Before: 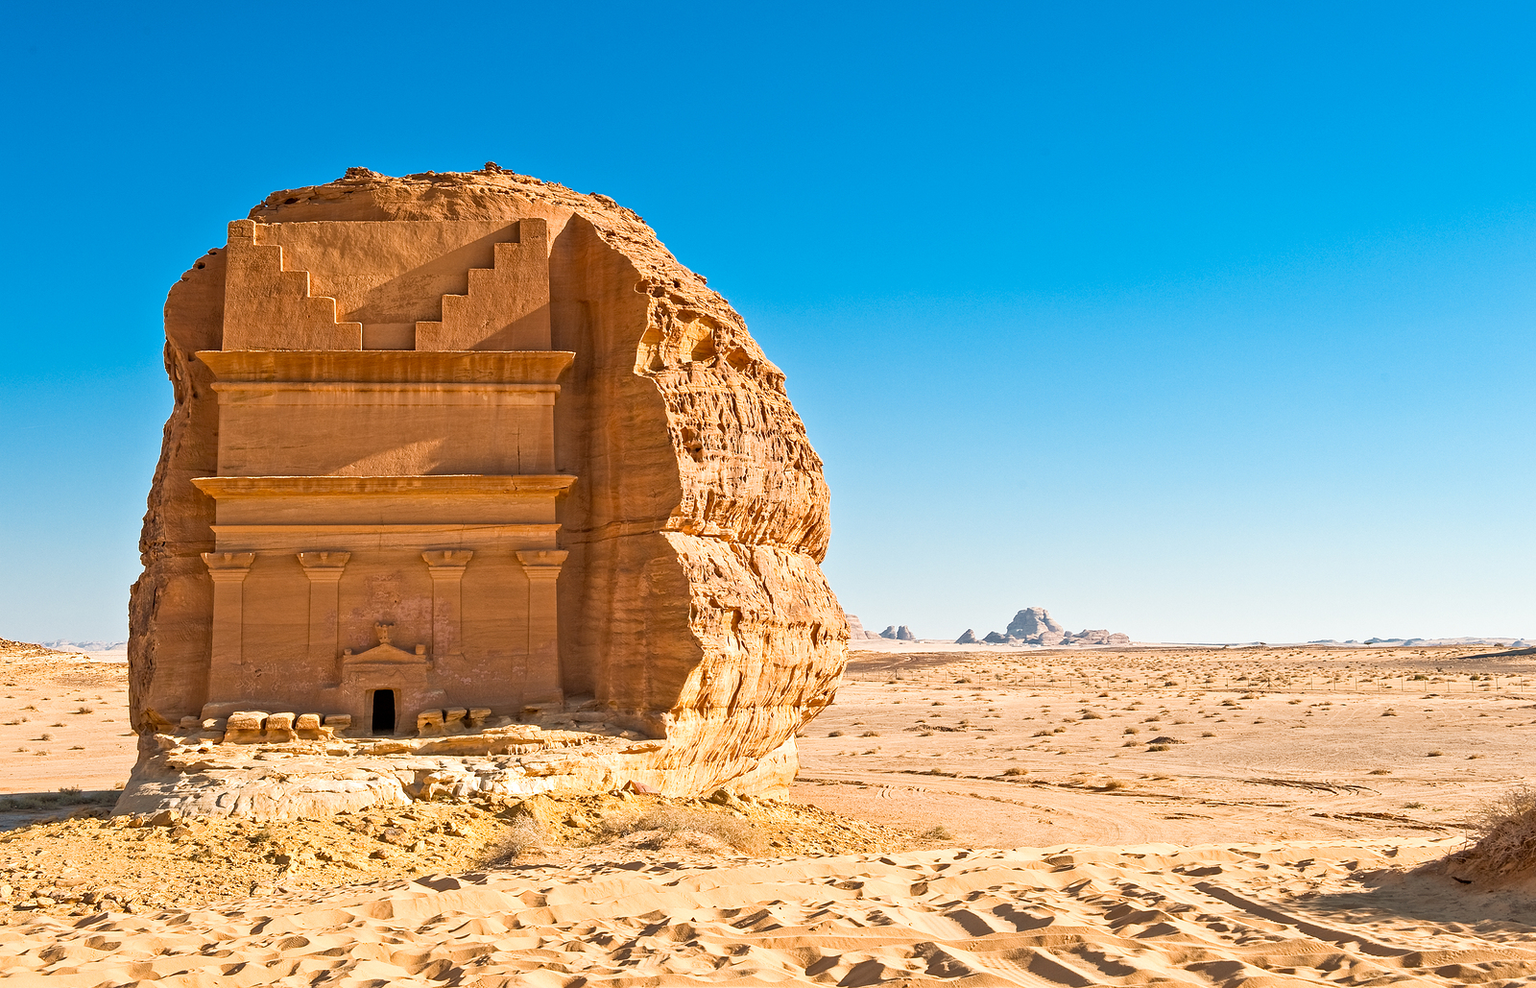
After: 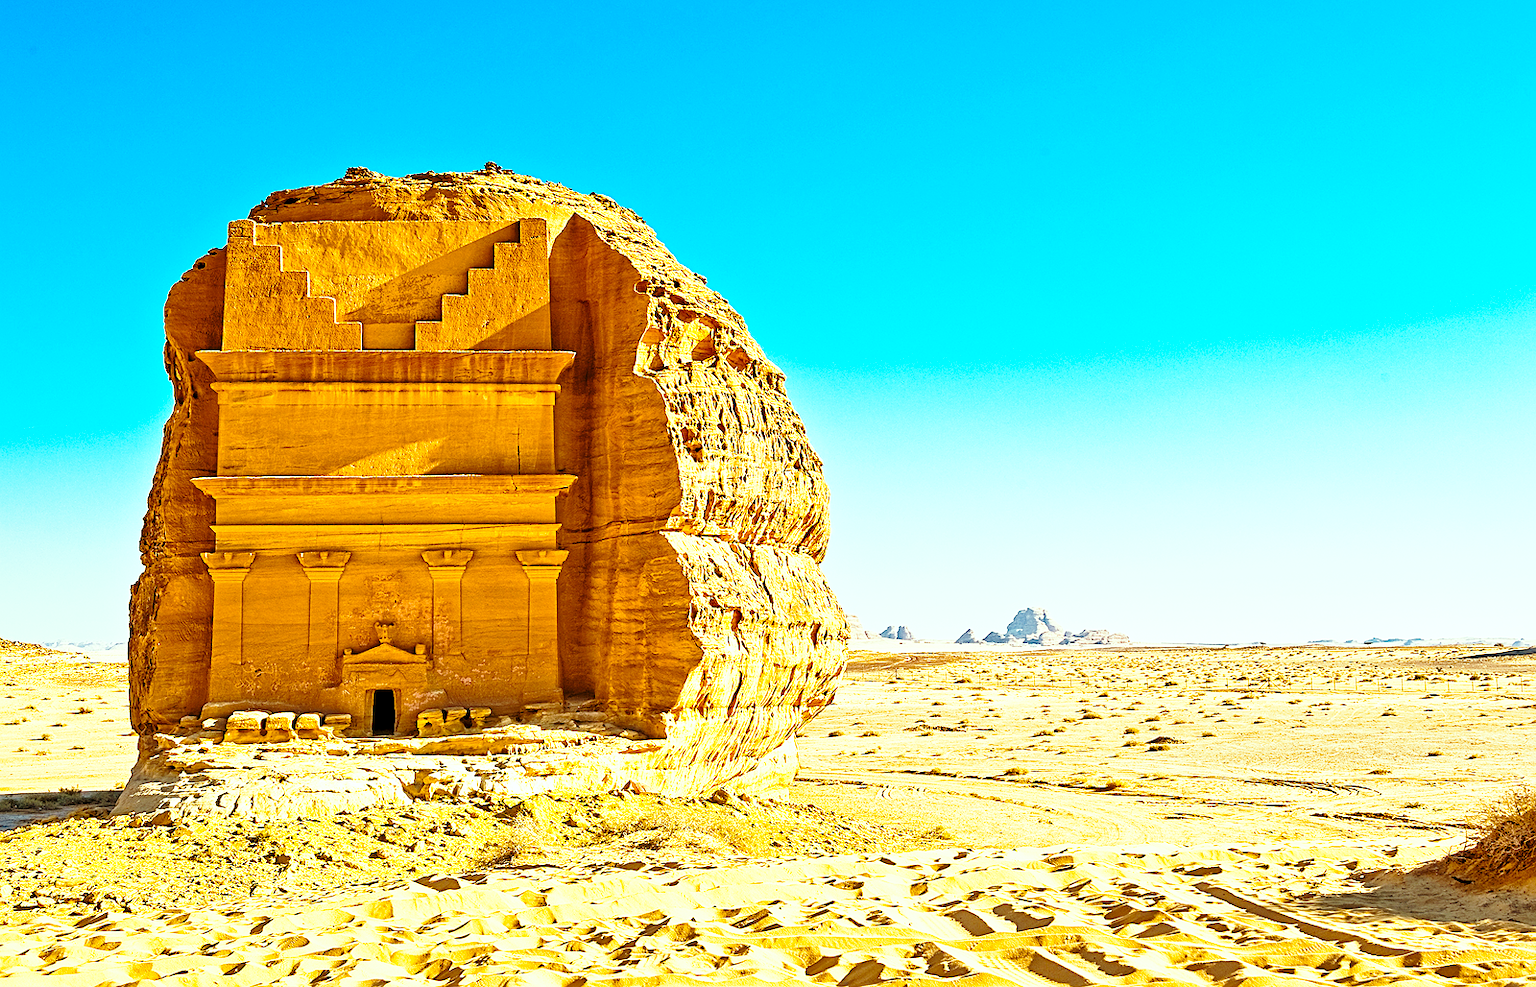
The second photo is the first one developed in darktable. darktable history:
color balance rgb: linear chroma grading › global chroma 15%, perceptual saturation grading › global saturation 30%
local contrast: mode bilateral grid, contrast 20, coarseness 50, detail 120%, midtone range 0.2
exposure: black level correction 0.001, compensate highlight preservation false
sharpen: on, module defaults
color correction: highlights a* -8, highlights b* 3.1
tone equalizer: -8 EV -0.417 EV, -7 EV -0.389 EV, -6 EV -0.333 EV, -5 EV -0.222 EV, -3 EV 0.222 EV, -2 EV 0.333 EV, -1 EV 0.389 EV, +0 EV 0.417 EV, edges refinement/feathering 500, mask exposure compensation -1.57 EV, preserve details no
base curve: curves: ch0 [(0, 0) (0.028, 0.03) (0.121, 0.232) (0.46, 0.748) (0.859, 0.968) (1, 1)], preserve colors none
